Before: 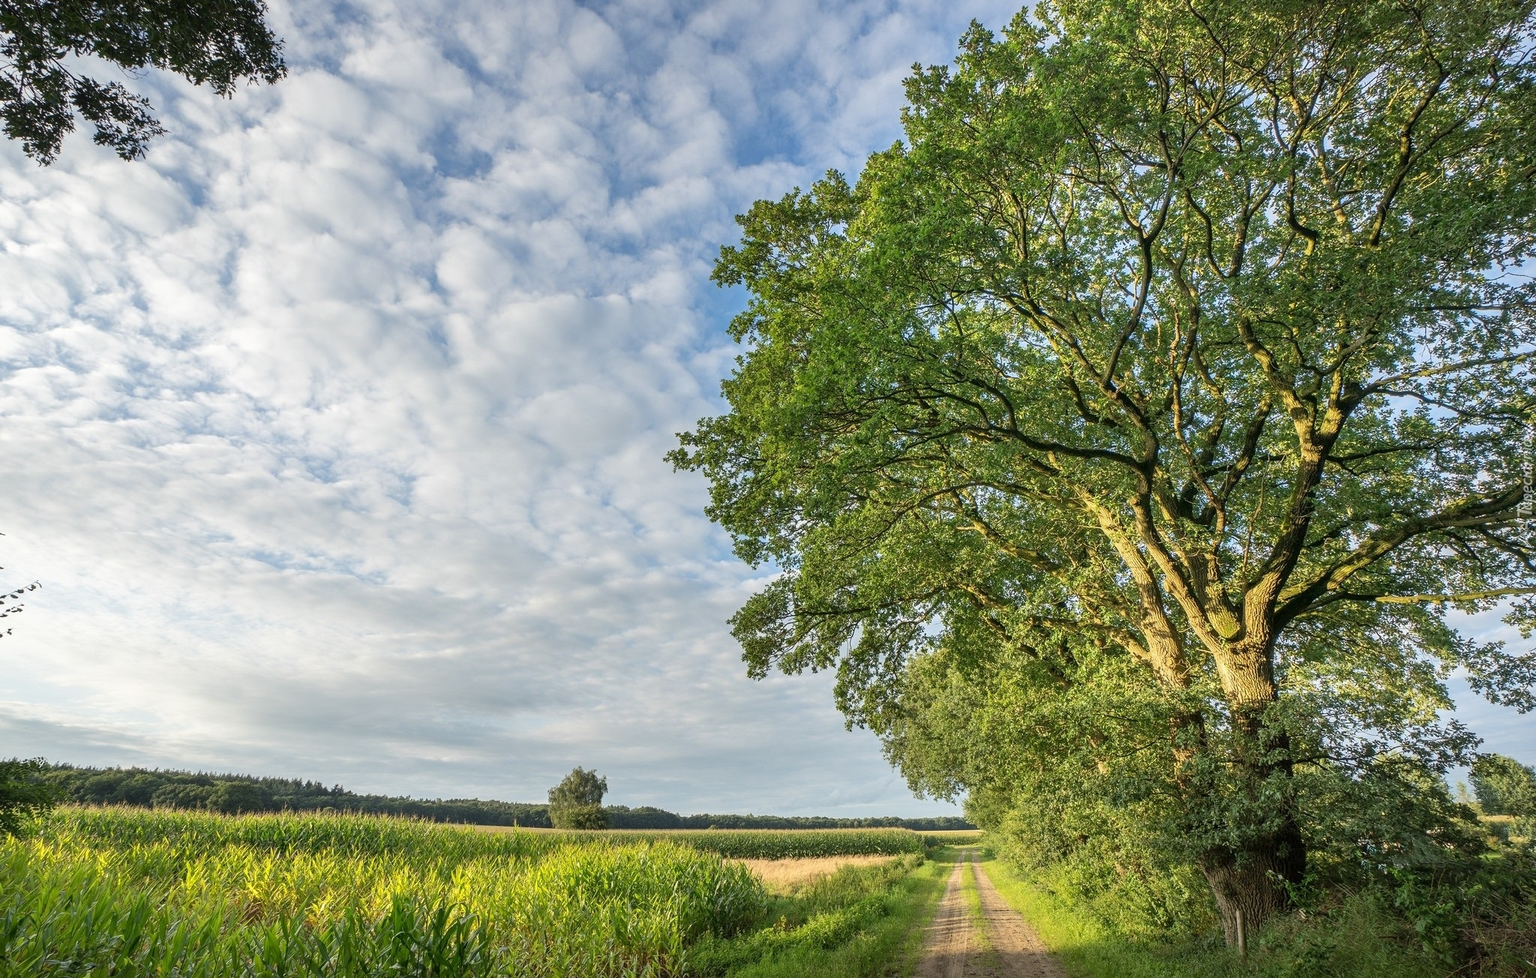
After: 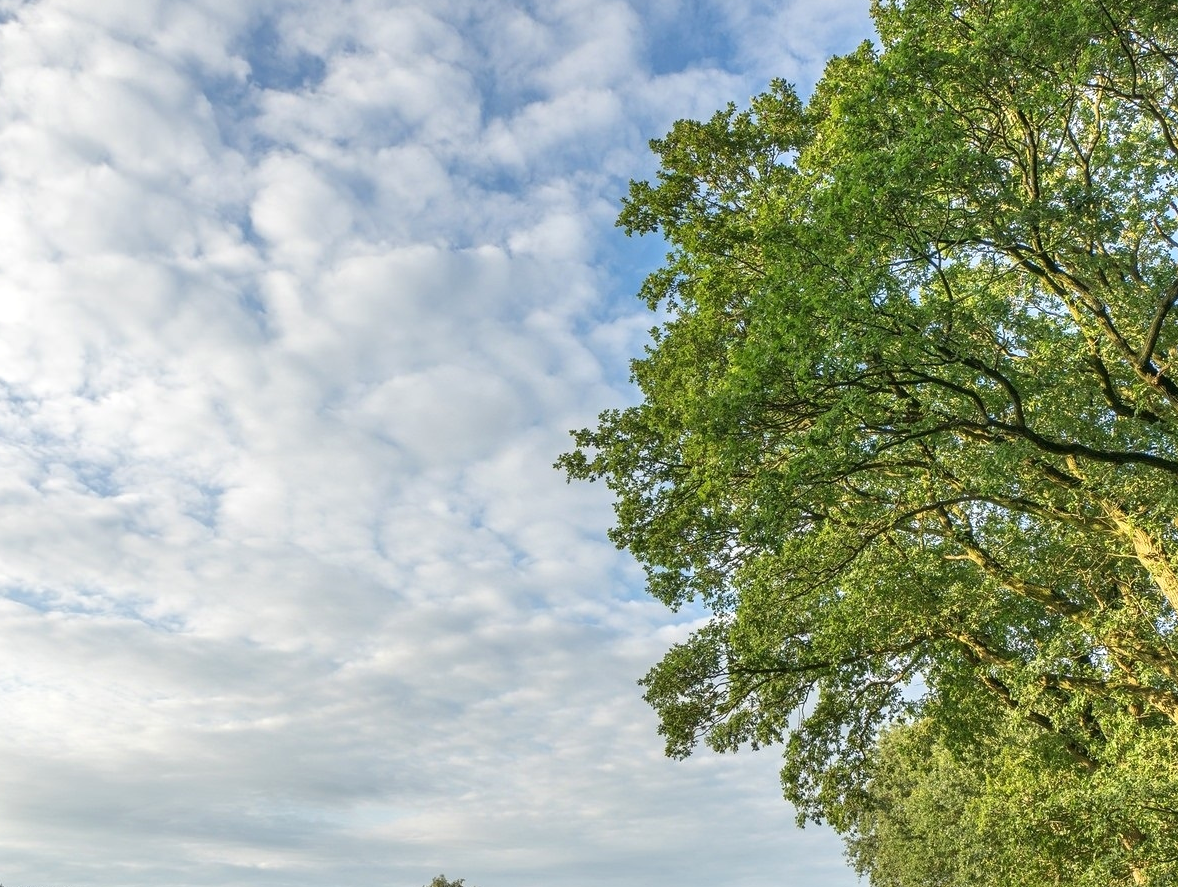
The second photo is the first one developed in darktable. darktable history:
crop: left 16.21%, top 11.332%, right 26.237%, bottom 20.578%
exposure: exposure 0.164 EV, compensate exposure bias true, compensate highlight preservation false
